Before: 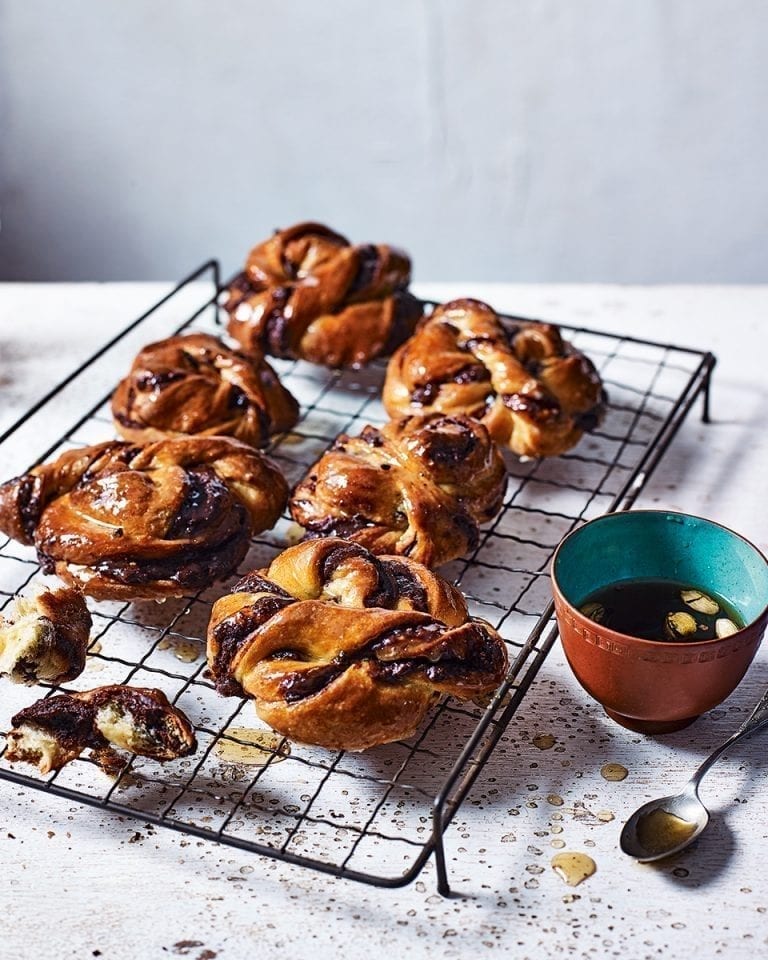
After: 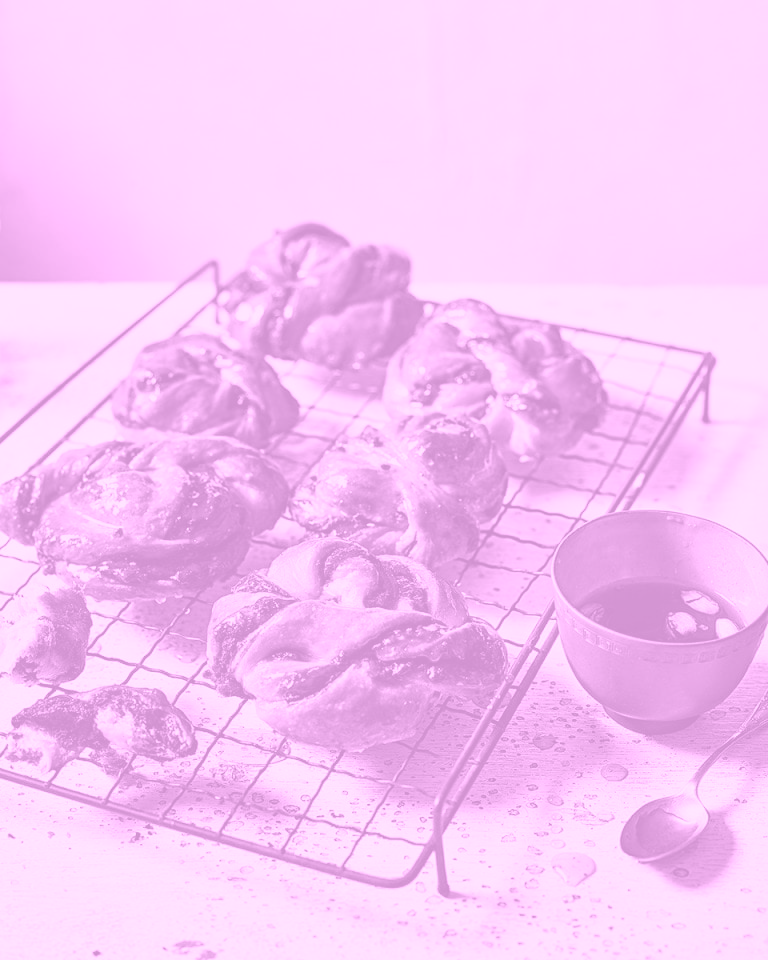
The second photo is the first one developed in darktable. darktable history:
exposure: exposure 0.014 EV, compensate highlight preservation false
colorize: hue 331.2°, saturation 75%, source mix 30.28%, lightness 70.52%, version 1
